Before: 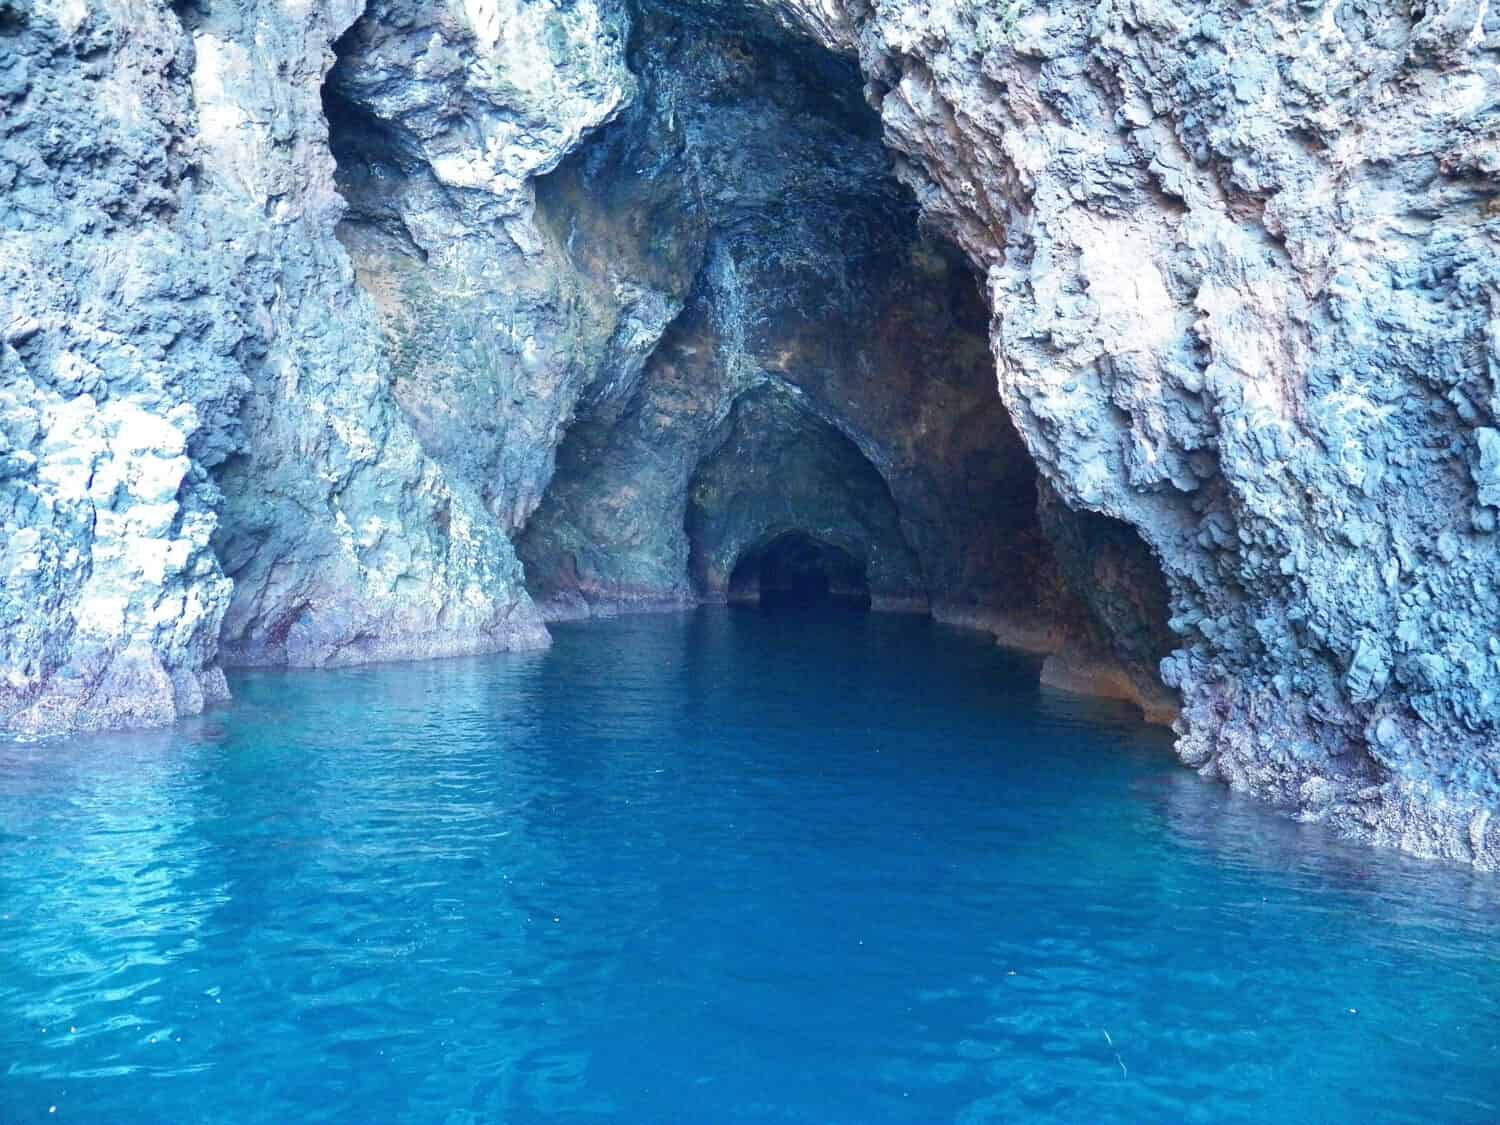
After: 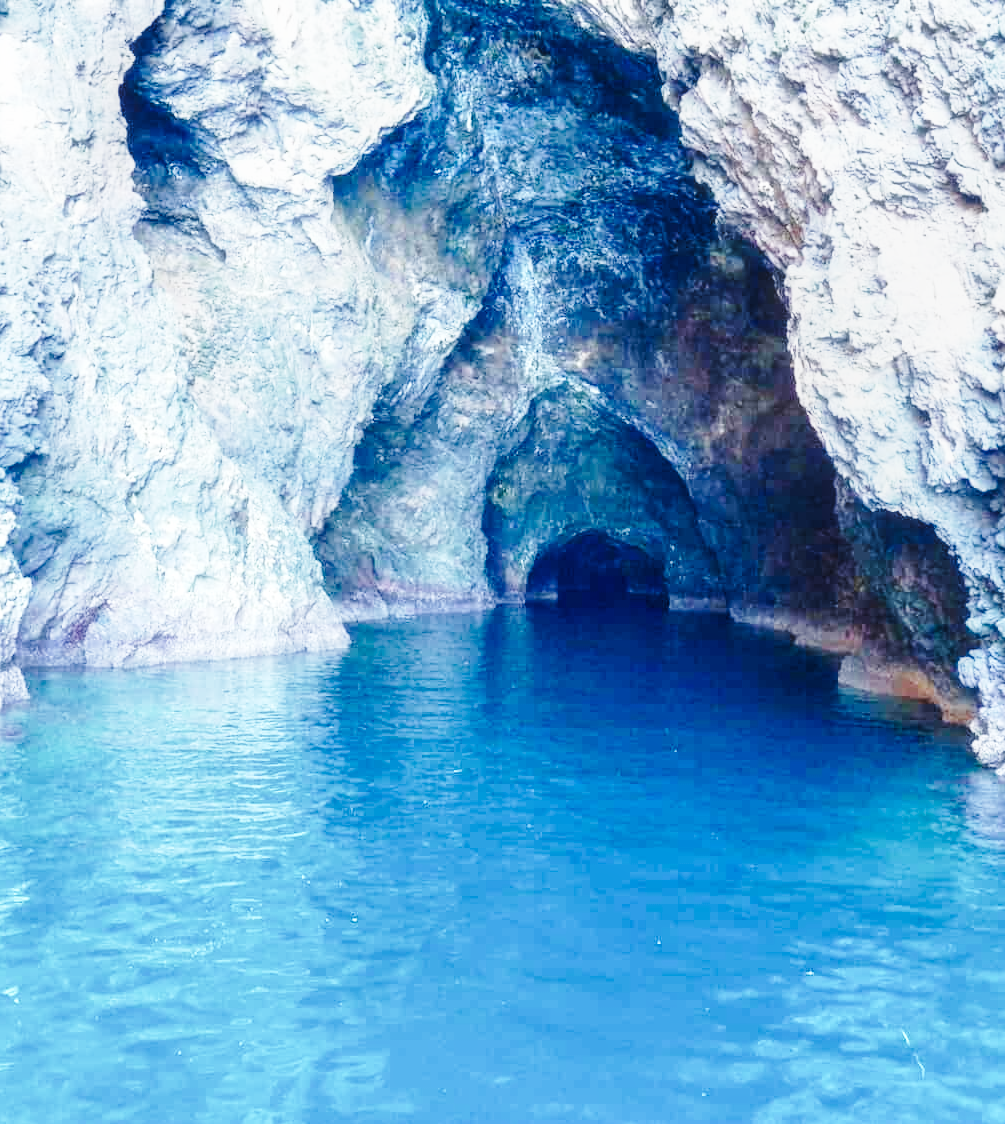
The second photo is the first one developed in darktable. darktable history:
haze removal: strength -0.107, compatibility mode true
base curve: curves: ch0 [(0, 0) (0.028, 0.03) (0.121, 0.232) (0.46, 0.748) (0.859, 0.968) (1, 1)], preserve colors none
crop and rotate: left 13.476%, right 19.507%
local contrast: on, module defaults
tone curve: curves: ch0 [(0, 0) (0.071, 0.047) (0.266, 0.26) (0.491, 0.552) (0.753, 0.818) (1, 0.983)]; ch1 [(0, 0) (0.346, 0.307) (0.408, 0.369) (0.463, 0.443) (0.482, 0.493) (0.502, 0.5) (0.517, 0.518) (0.546, 0.587) (0.588, 0.643) (0.651, 0.709) (1, 1)]; ch2 [(0, 0) (0.346, 0.34) (0.434, 0.46) (0.485, 0.494) (0.5, 0.494) (0.517, 0.503) (0.535, 0.545) (0.583, 0.634) (0.625, 0.686) (1, 1)], preserve colors none
